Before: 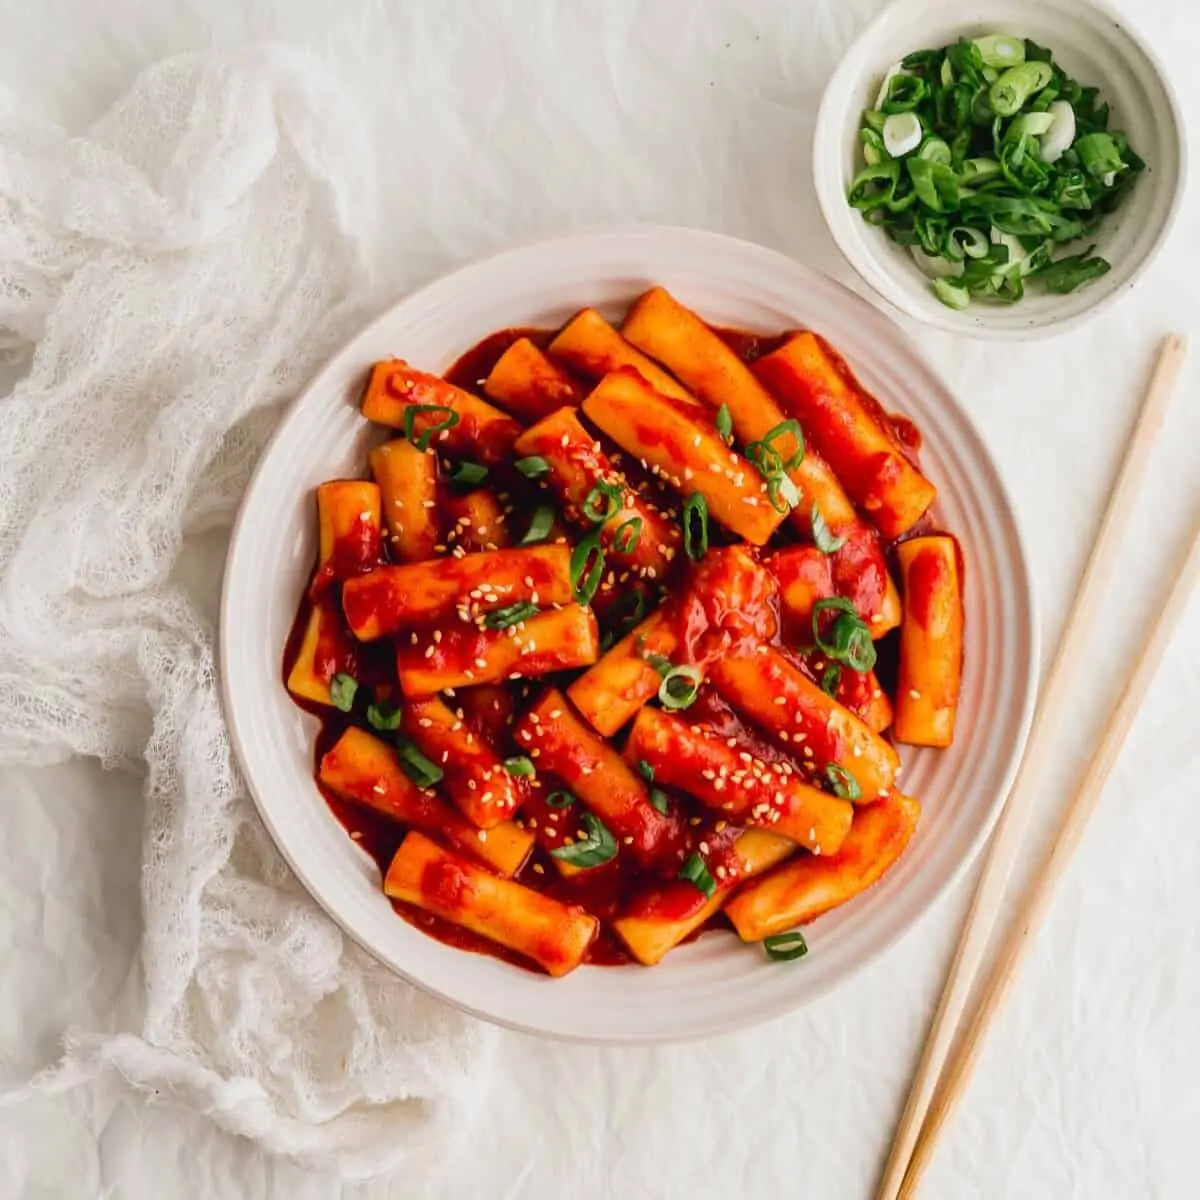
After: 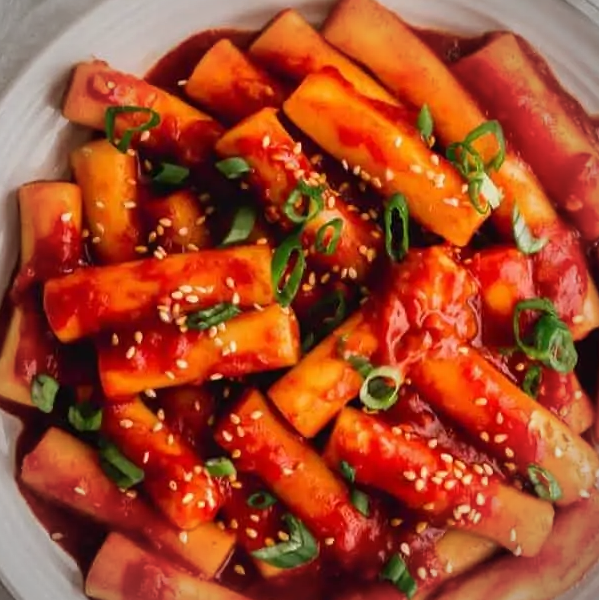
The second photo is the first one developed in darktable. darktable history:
vignetting: fall-off radius 60%, automatic ratio true
crop: left 25%, top 25%, right 25%, bottom 25%
